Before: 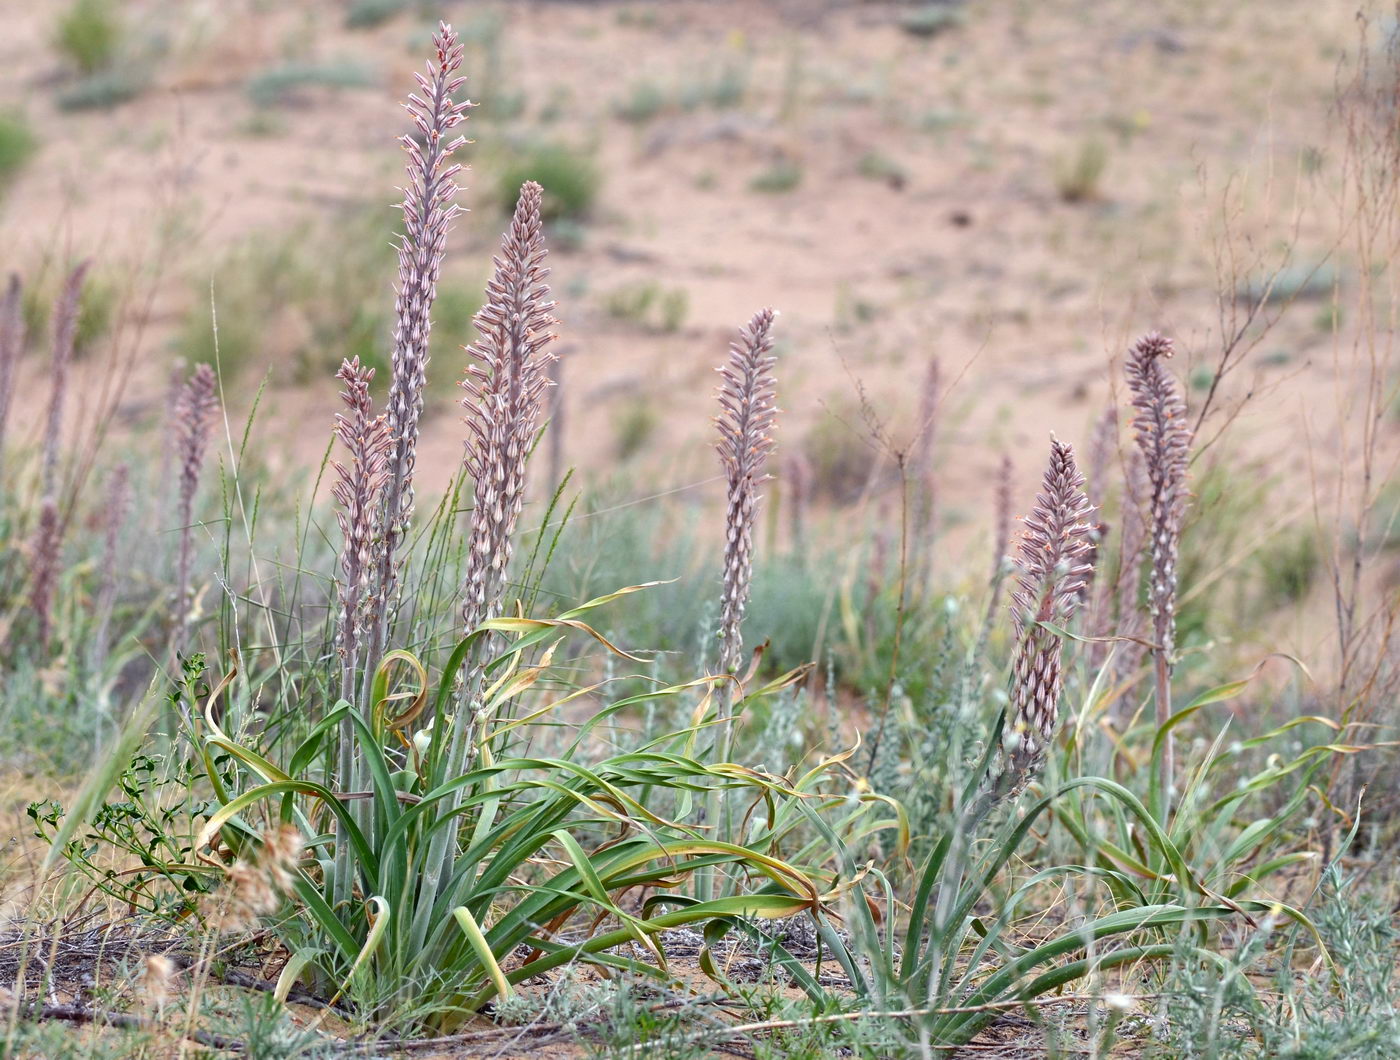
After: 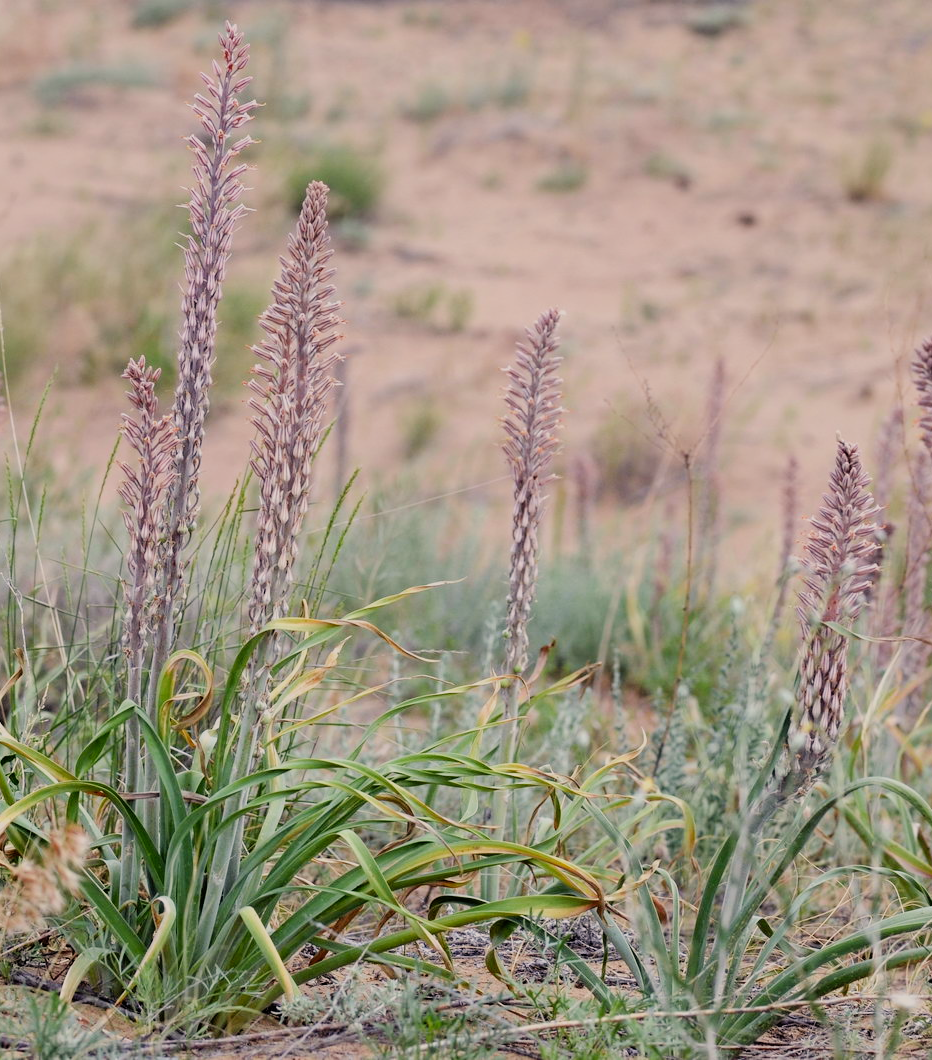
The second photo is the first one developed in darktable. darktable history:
filmic rgb: black relative exposure -7.65 EV, white relative exposure 4.56 EV, hardness 3.61, iterations of high-quality reconstruction 0
crop and rotate: left 15.342%, right 18.037%
color correction: highlights a* 3.91, highlights b* 5.1
